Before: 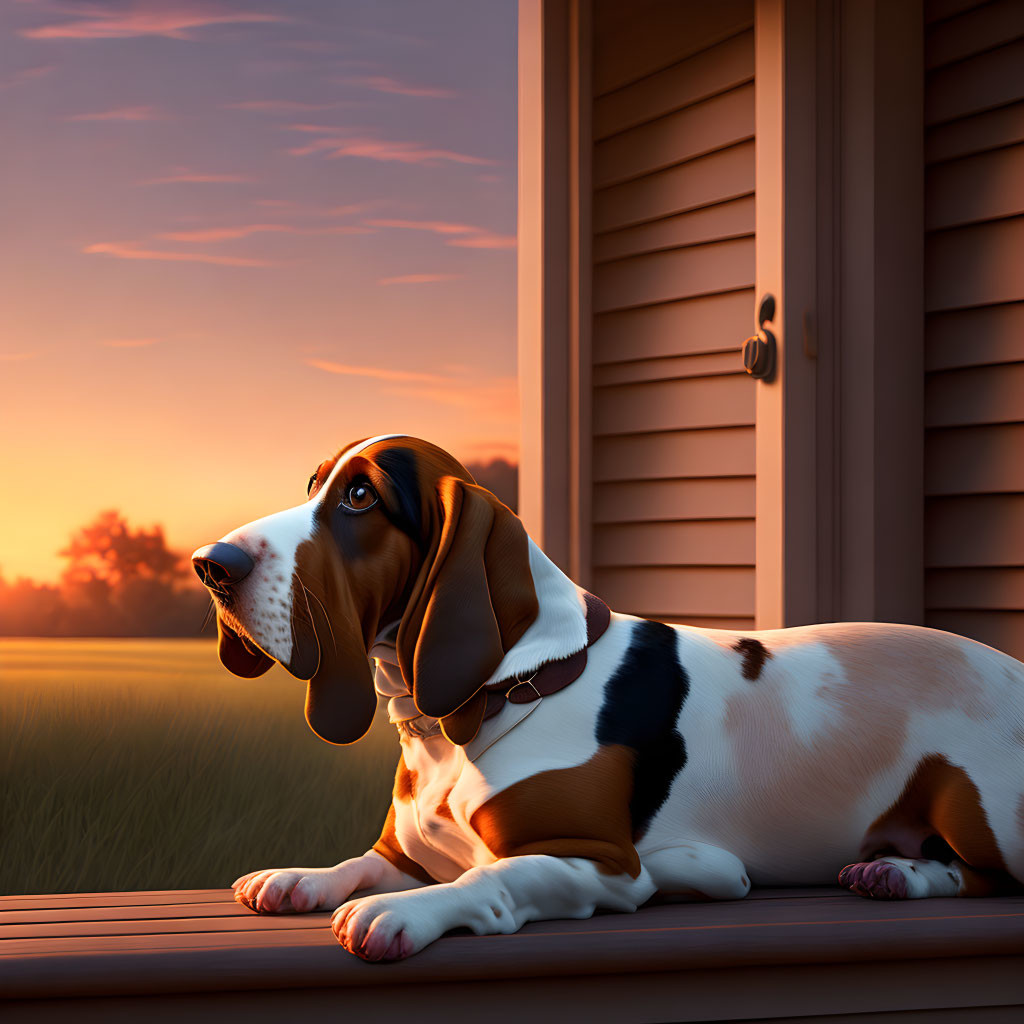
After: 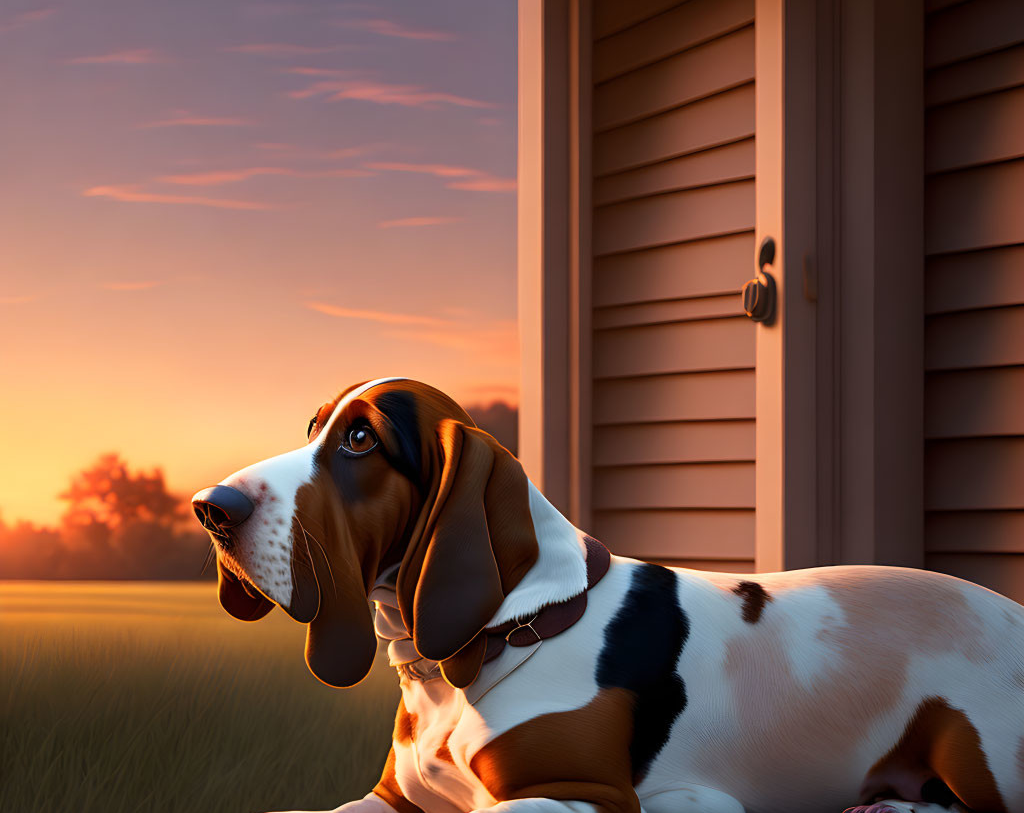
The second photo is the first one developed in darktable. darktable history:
crop and rotate: top 5.651%, bottom 14.897%
